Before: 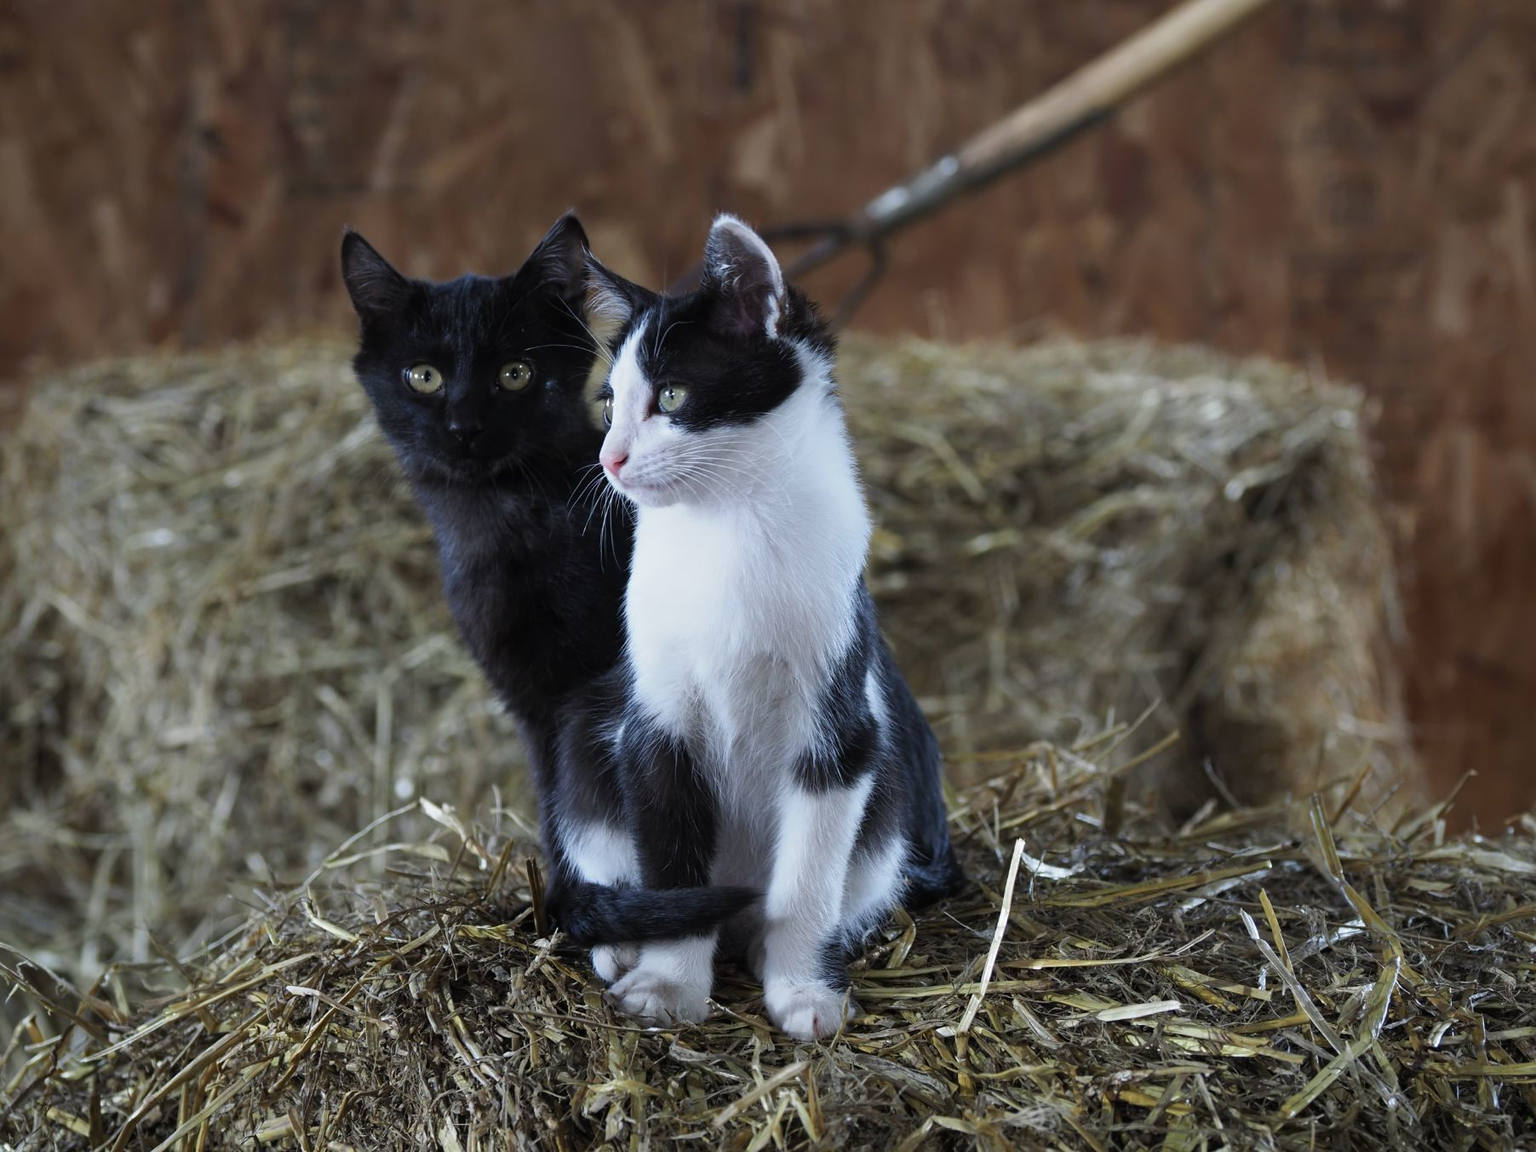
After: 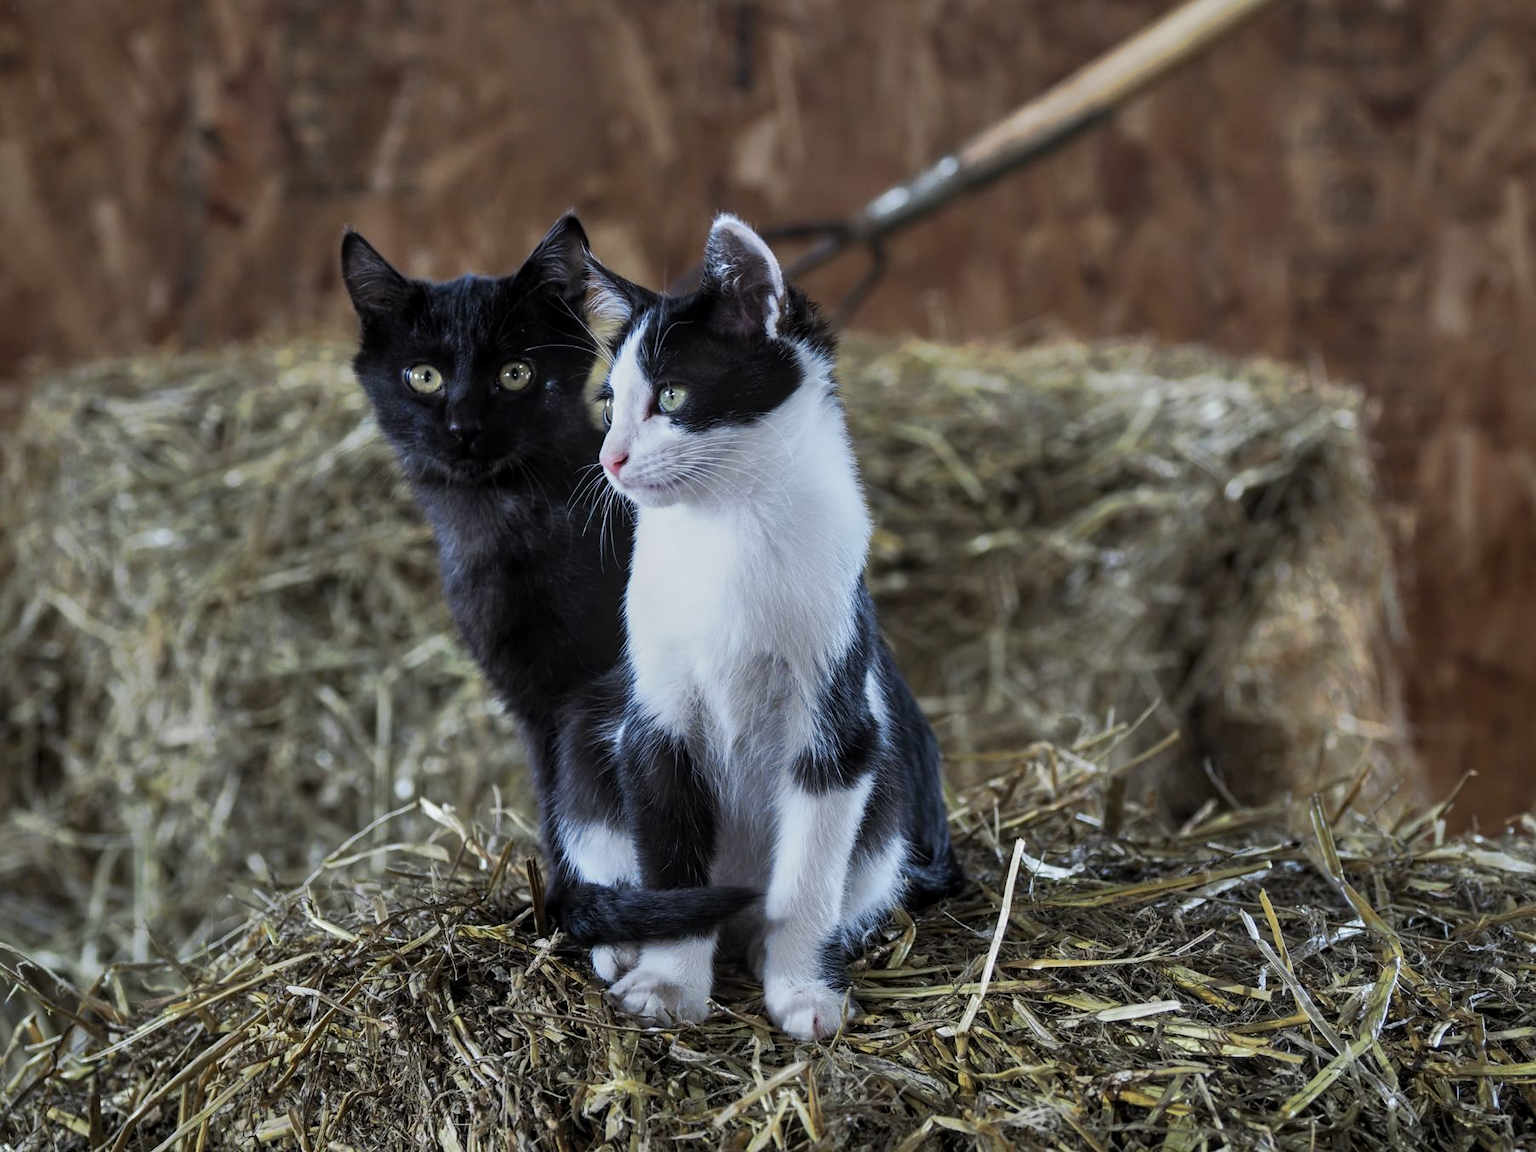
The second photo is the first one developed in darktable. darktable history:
exposure: exposure -0.151 EV, compensate highlight preservation false
shadows and highlights: low approximation 0.01, soften with gaussian
tone curve: curves: ch0 [(0, 0) (0.003, 0.003) (0.011, 0.011) (0.025, 0.024) (0.044, 0.042) (0.069, 0.066) (0.1, 0.095) (0.136, 0.129) (0.177, 0.169) (0.224, 0.214) (0.277, 0.264) (0.335, 0.319) (0.399, 0.38) (0.468, 0.446) (0.543, 0.558) (0.623, 0.636) (0.709, 0.719) (0.801, 0.807) (0.898, 0.901) (1, 1)], preserve colors none
local contrast: on, module defaults
